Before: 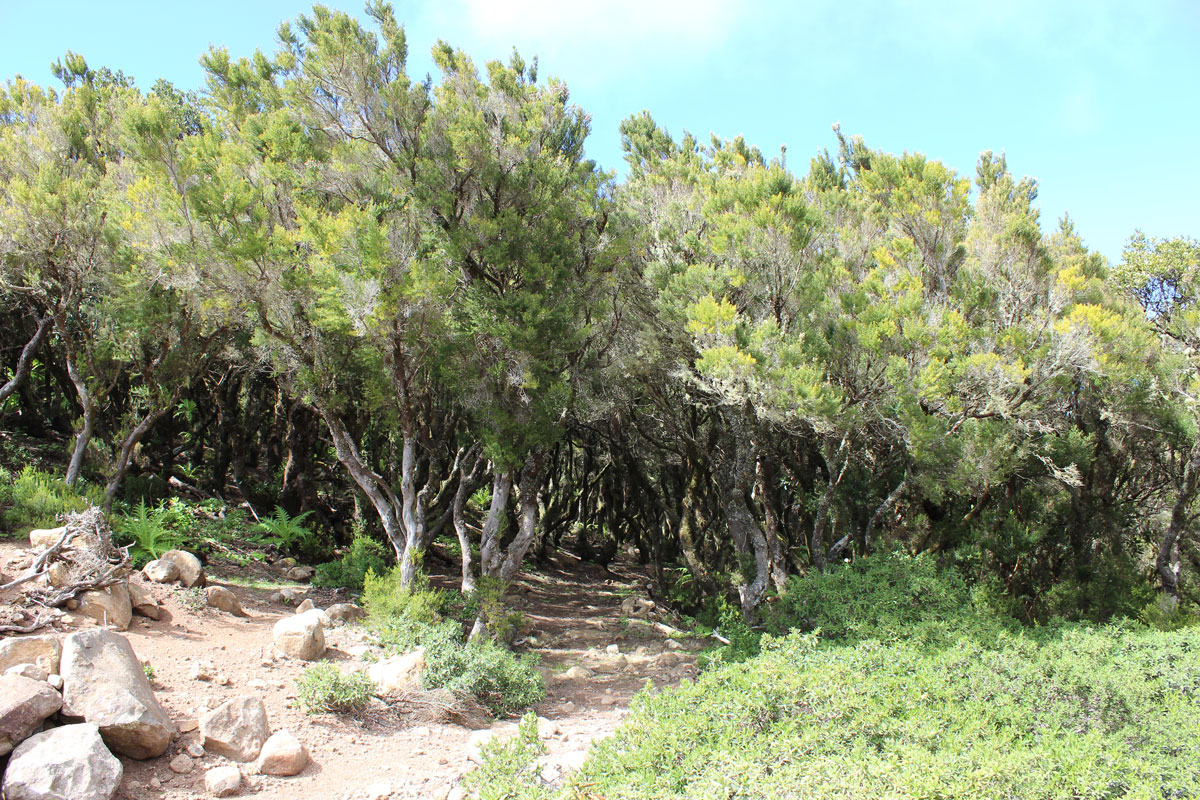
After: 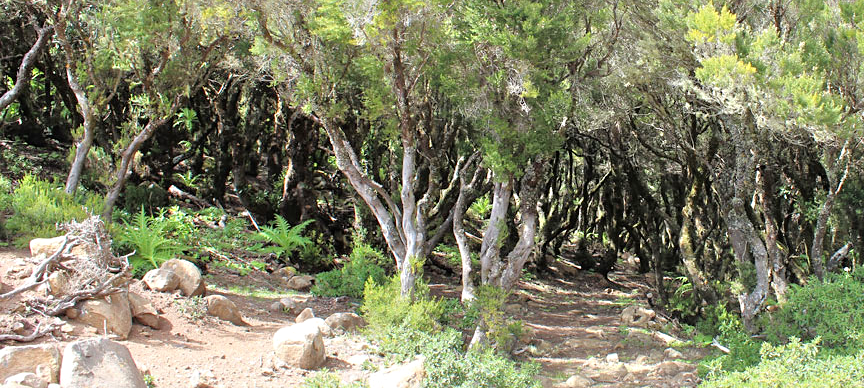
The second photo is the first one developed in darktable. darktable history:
white balance: red 1, blue 1
crop: top 36.498%, right 27.964%, bottom 14.995%
tone equalizer: -7 EV 0.15 EV, -6 EV 0.6 EV, -5 EV 1.15 EV, -4 EV 1.33 EV, -3 EV 1.15 EV, -2 EV 0.6 EV, -1 EV 0.15 EV, mask exposure compensation -0.5 EV
sharpen: amount 0.2
